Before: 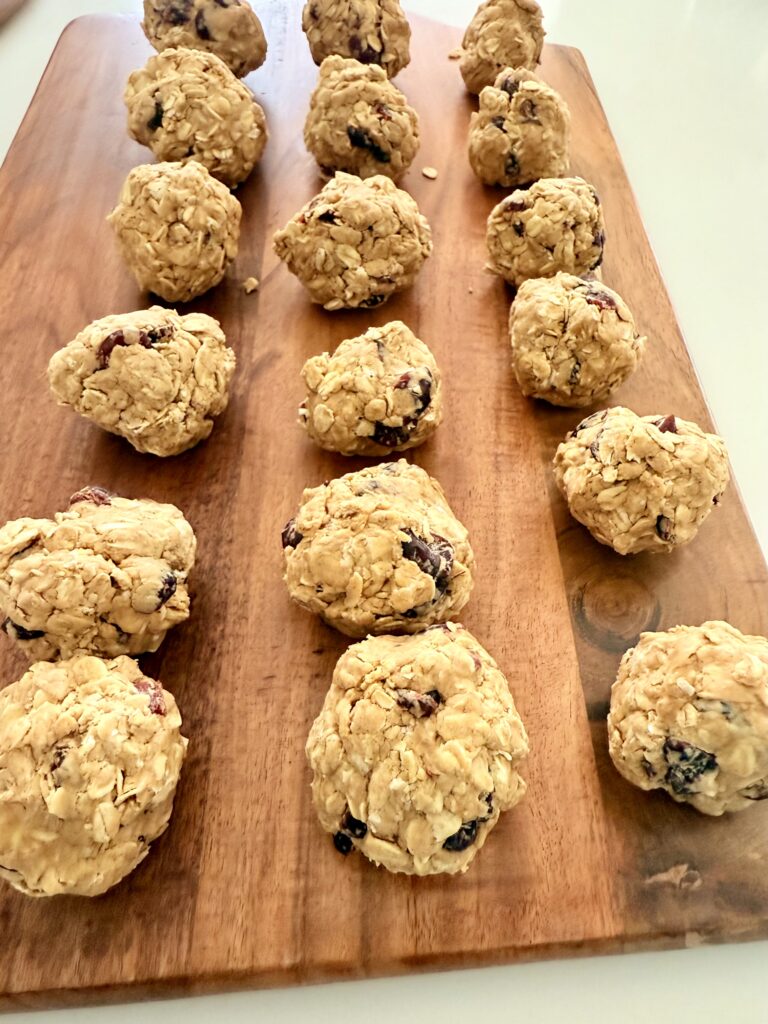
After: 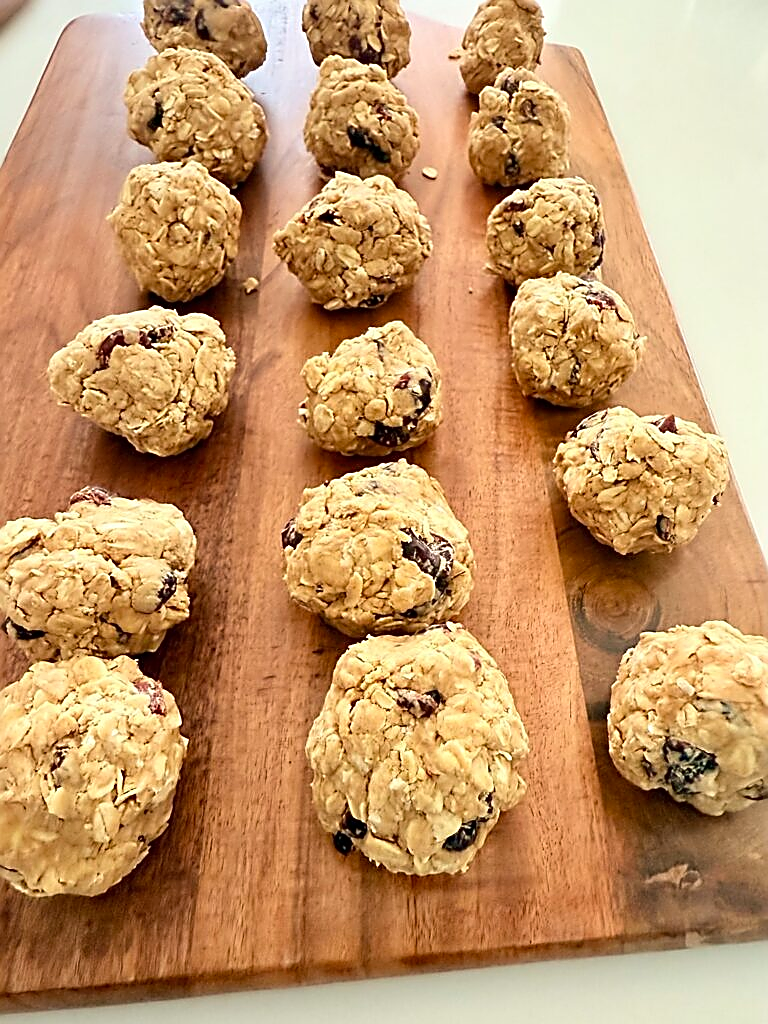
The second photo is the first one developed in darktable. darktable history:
sharpen: radius 1.642, amount 1.286
contrast brightness saturation: saturation -0.065
